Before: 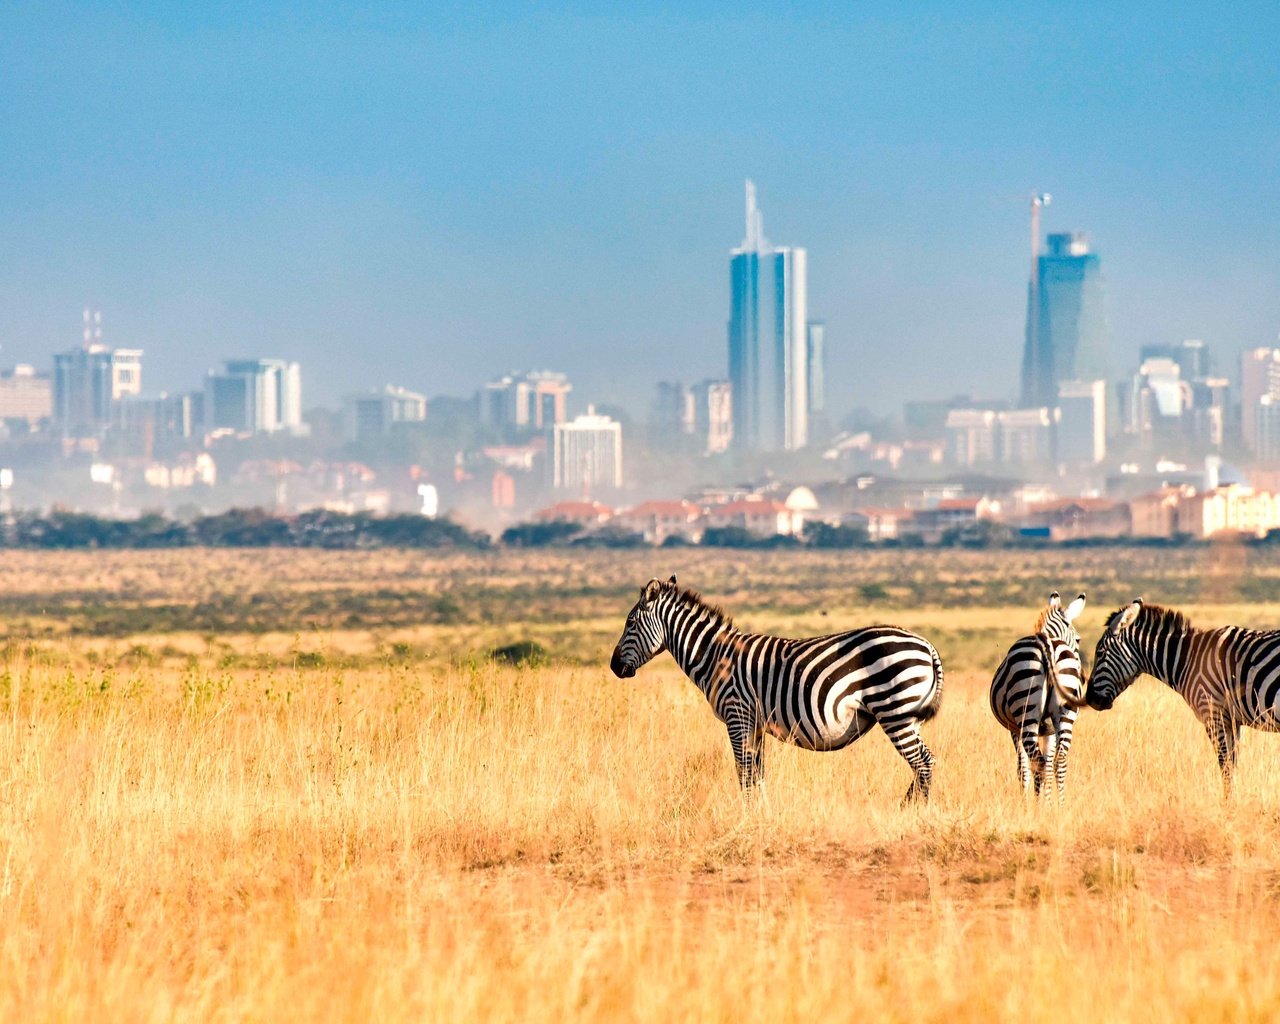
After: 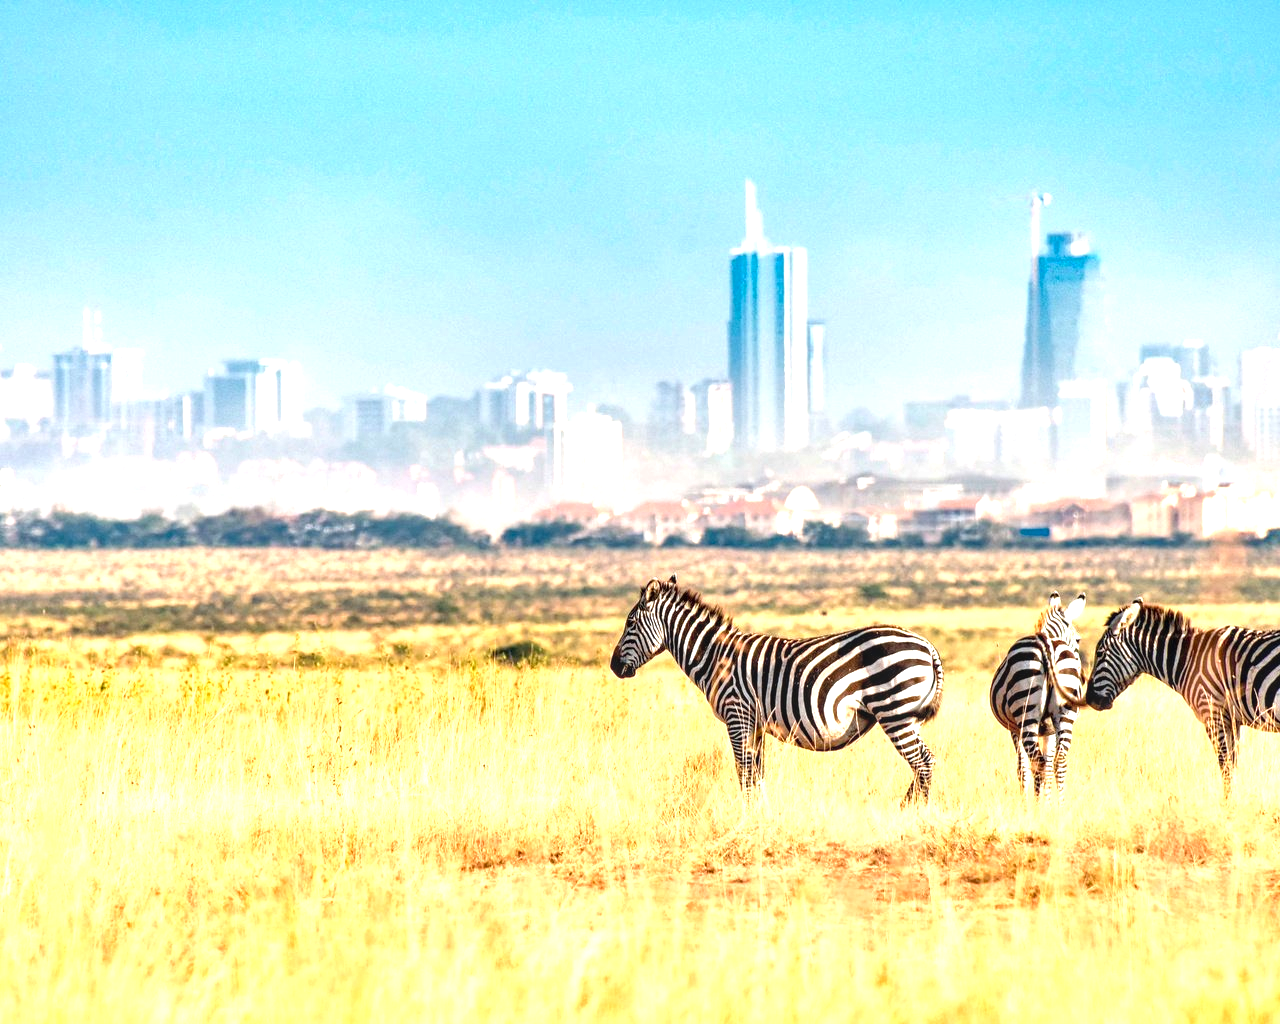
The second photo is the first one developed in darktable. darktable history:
local contrast: highlights 32%, detail 135%
exposure: black level correction 0.001, exposure 0.962 EV, compensate exposure bias true, compensate highlight preservation false
